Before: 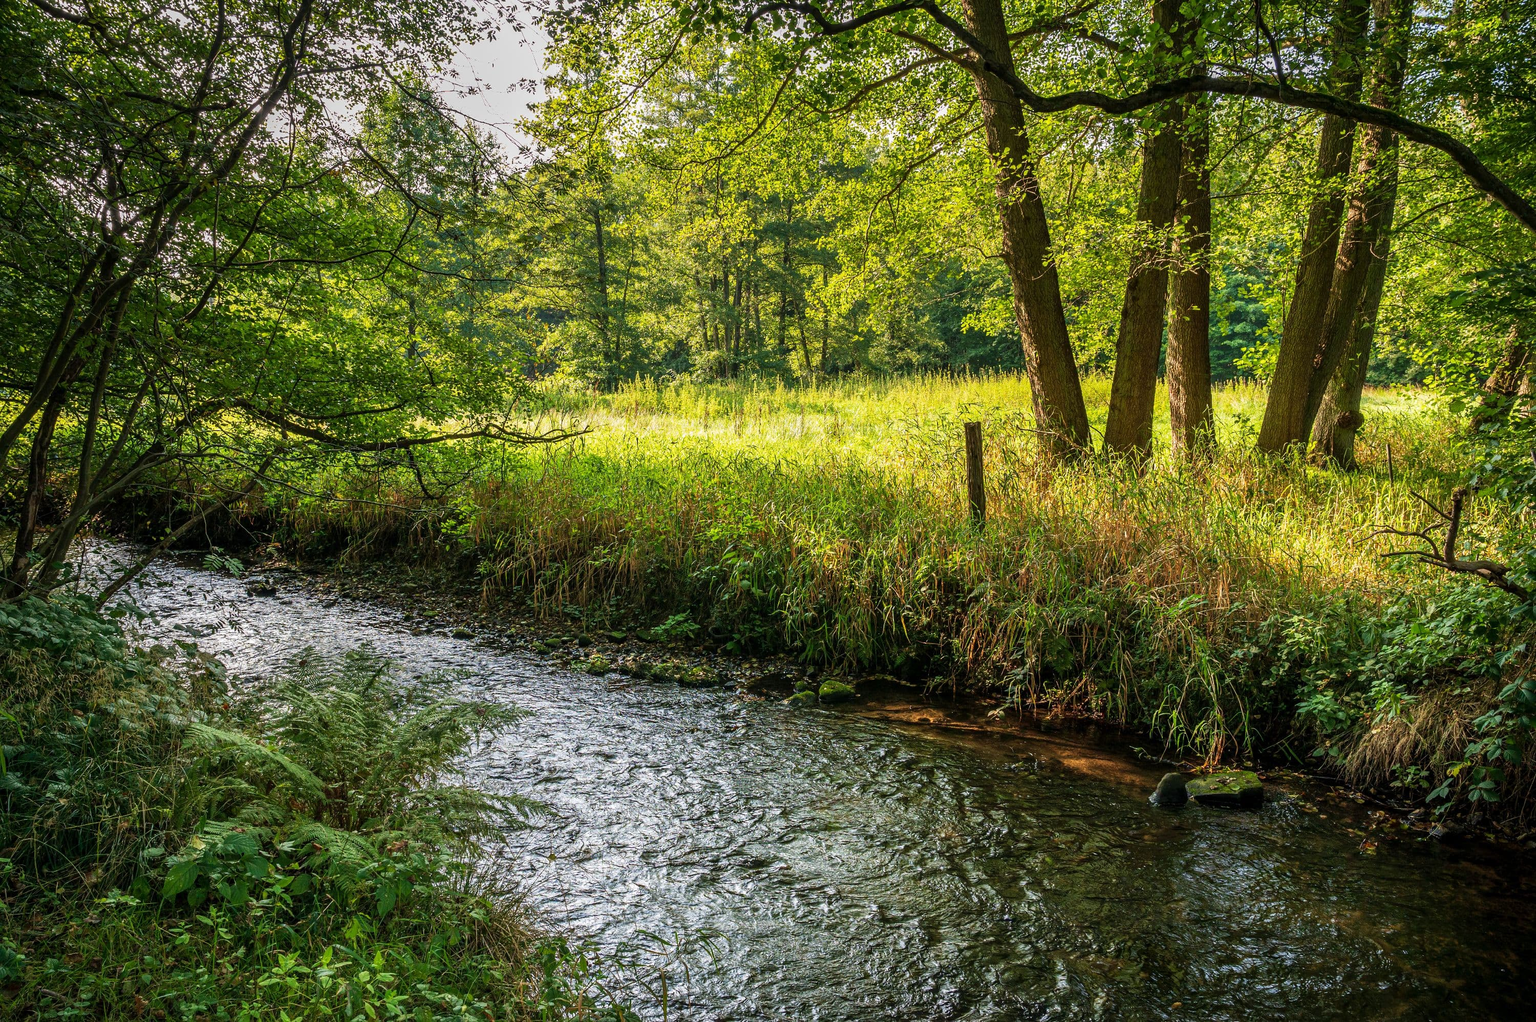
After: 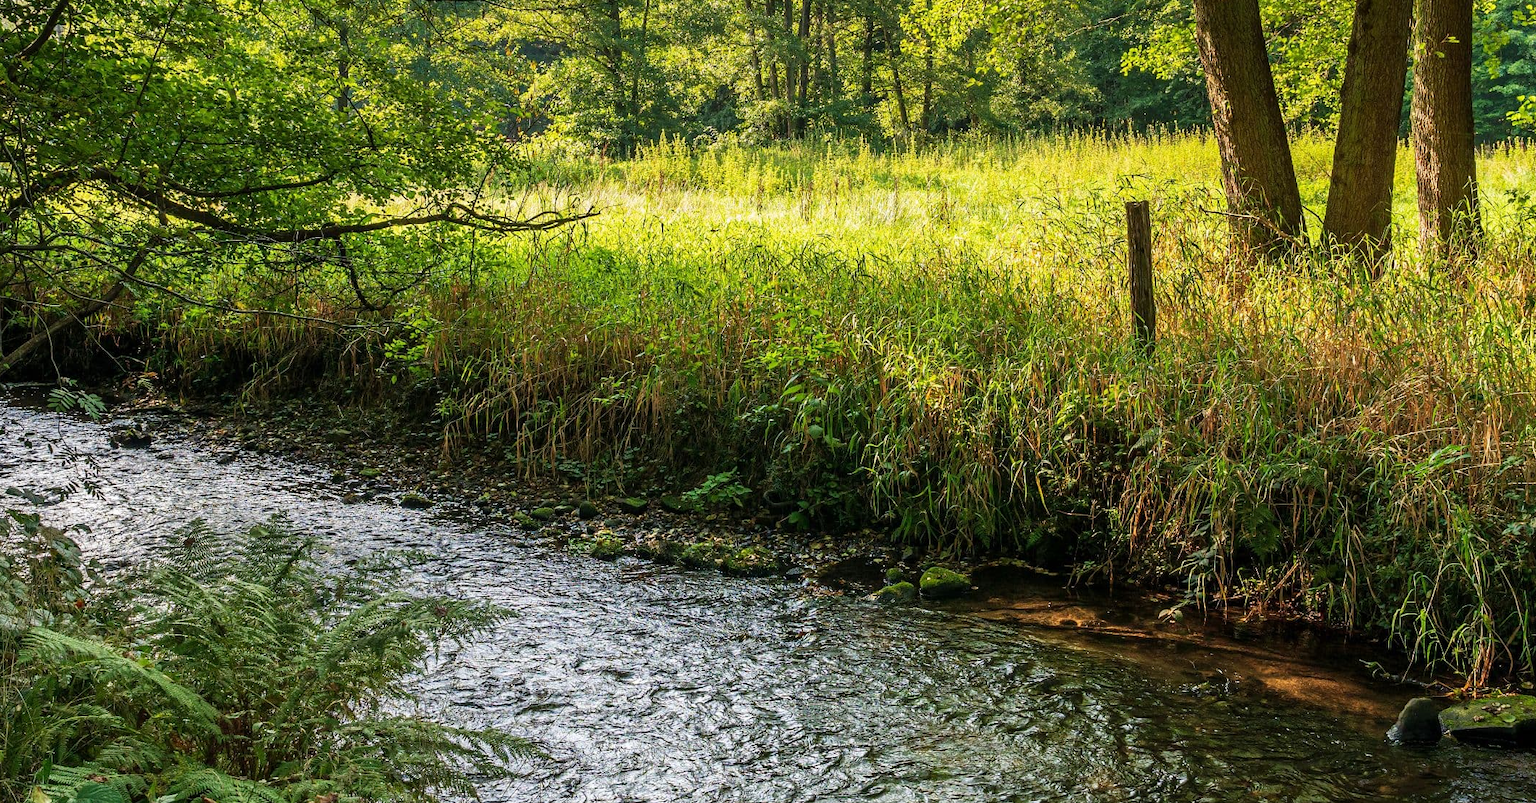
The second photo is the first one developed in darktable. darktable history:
crop: left 11.038%, top 27.441%, right 18.3%, bottom 17.028%
